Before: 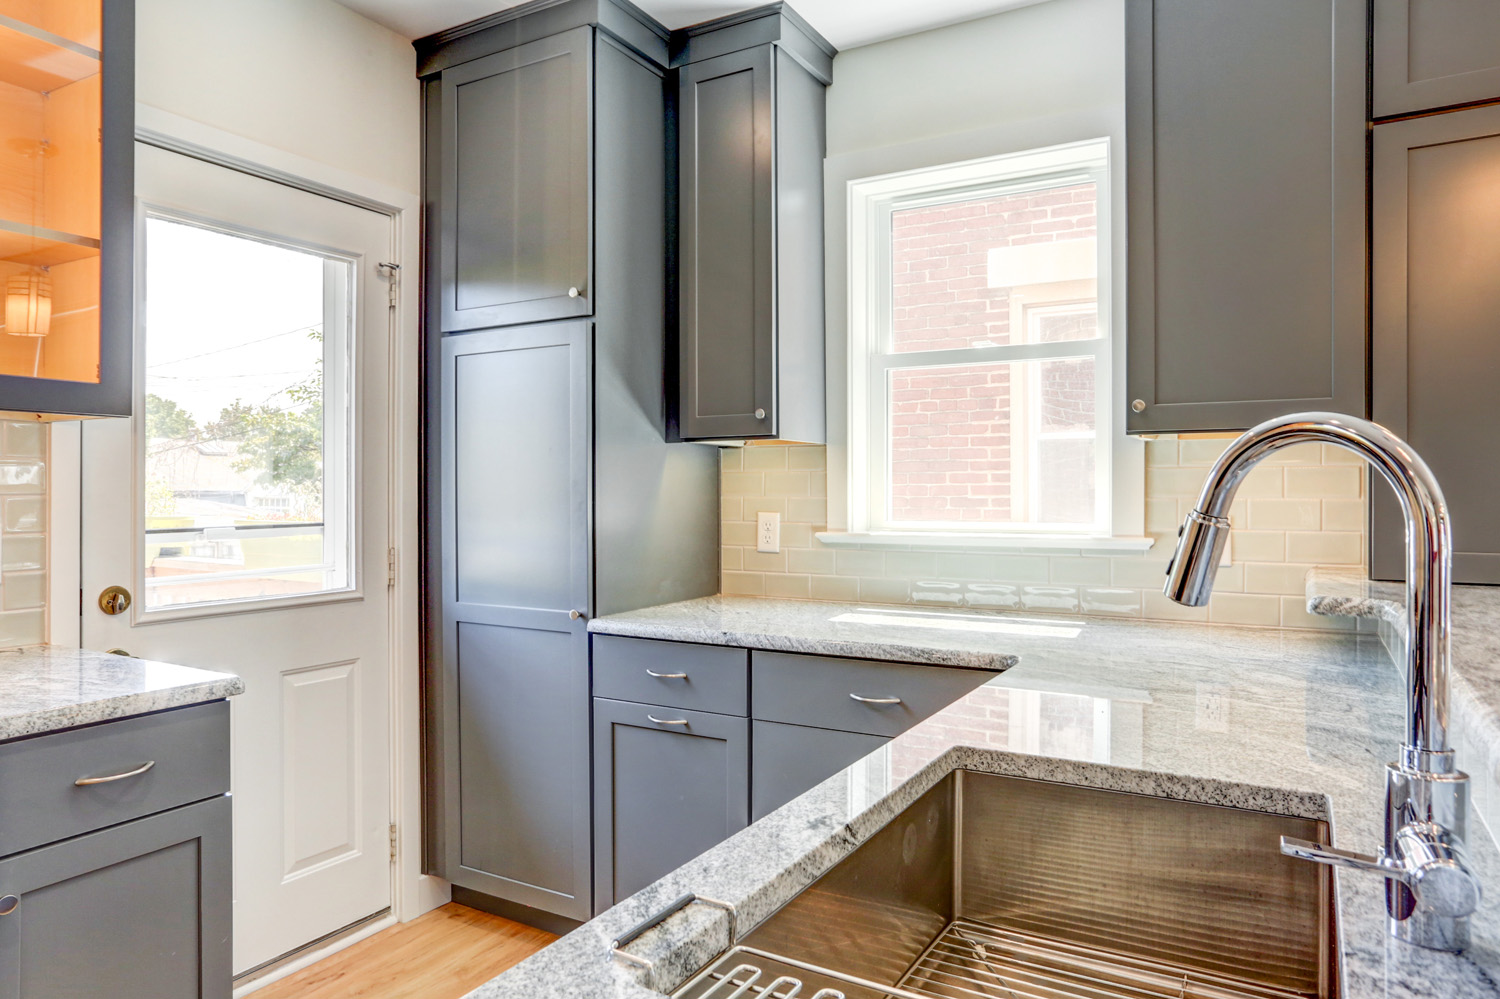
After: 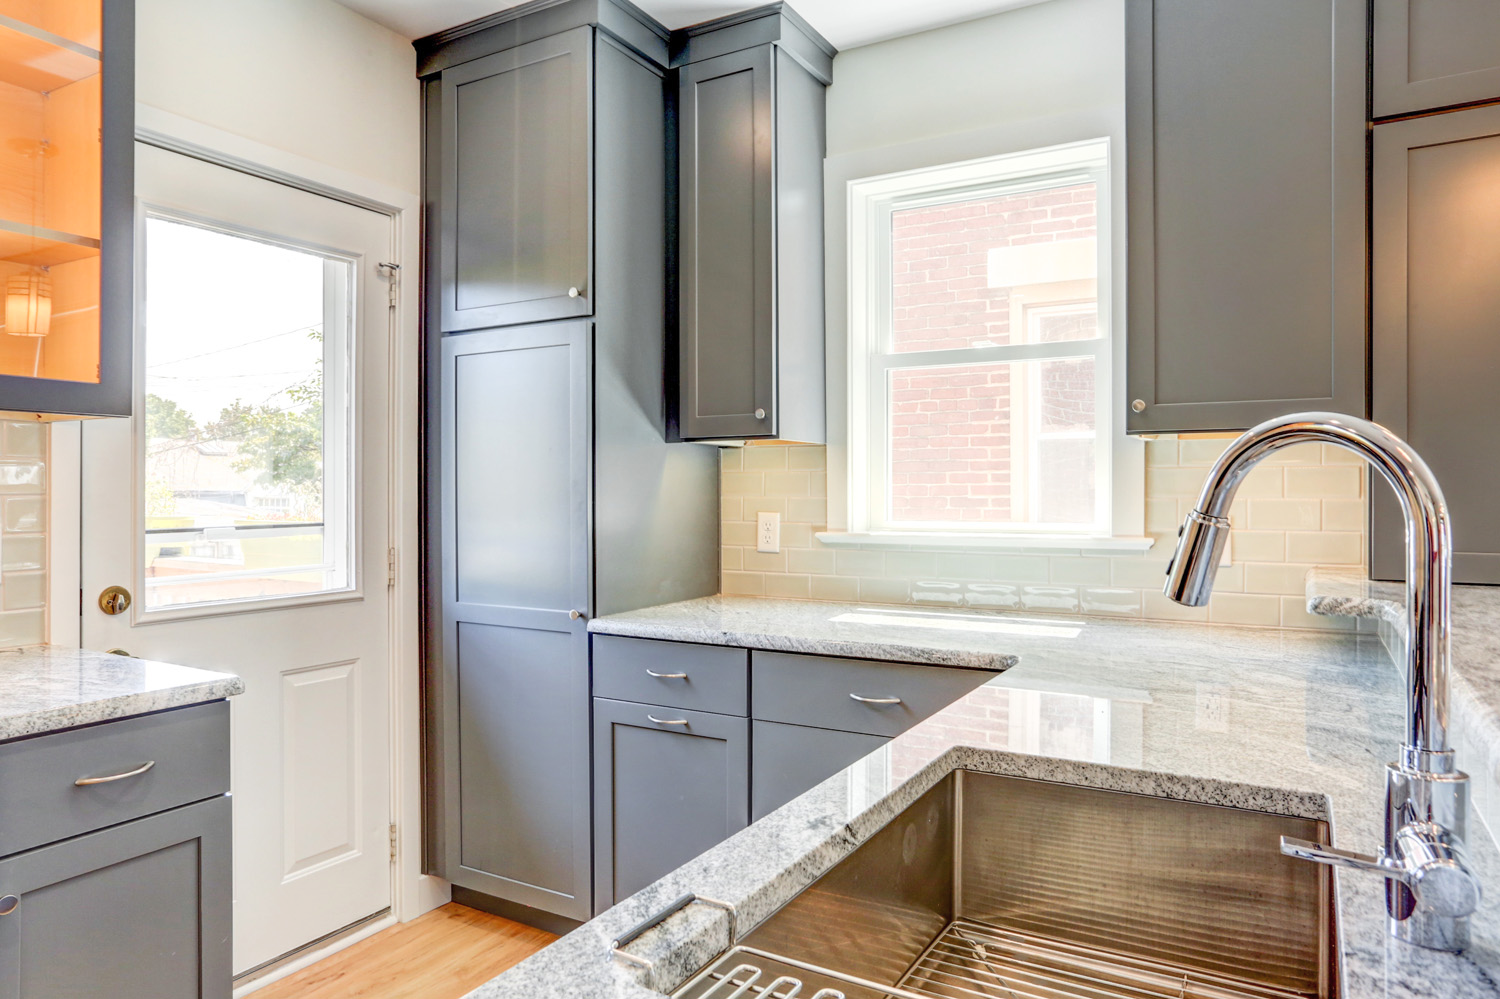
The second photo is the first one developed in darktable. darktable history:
contrast brightness saturation: contrast 0.05, brightness 0.06, saturation 0.01
